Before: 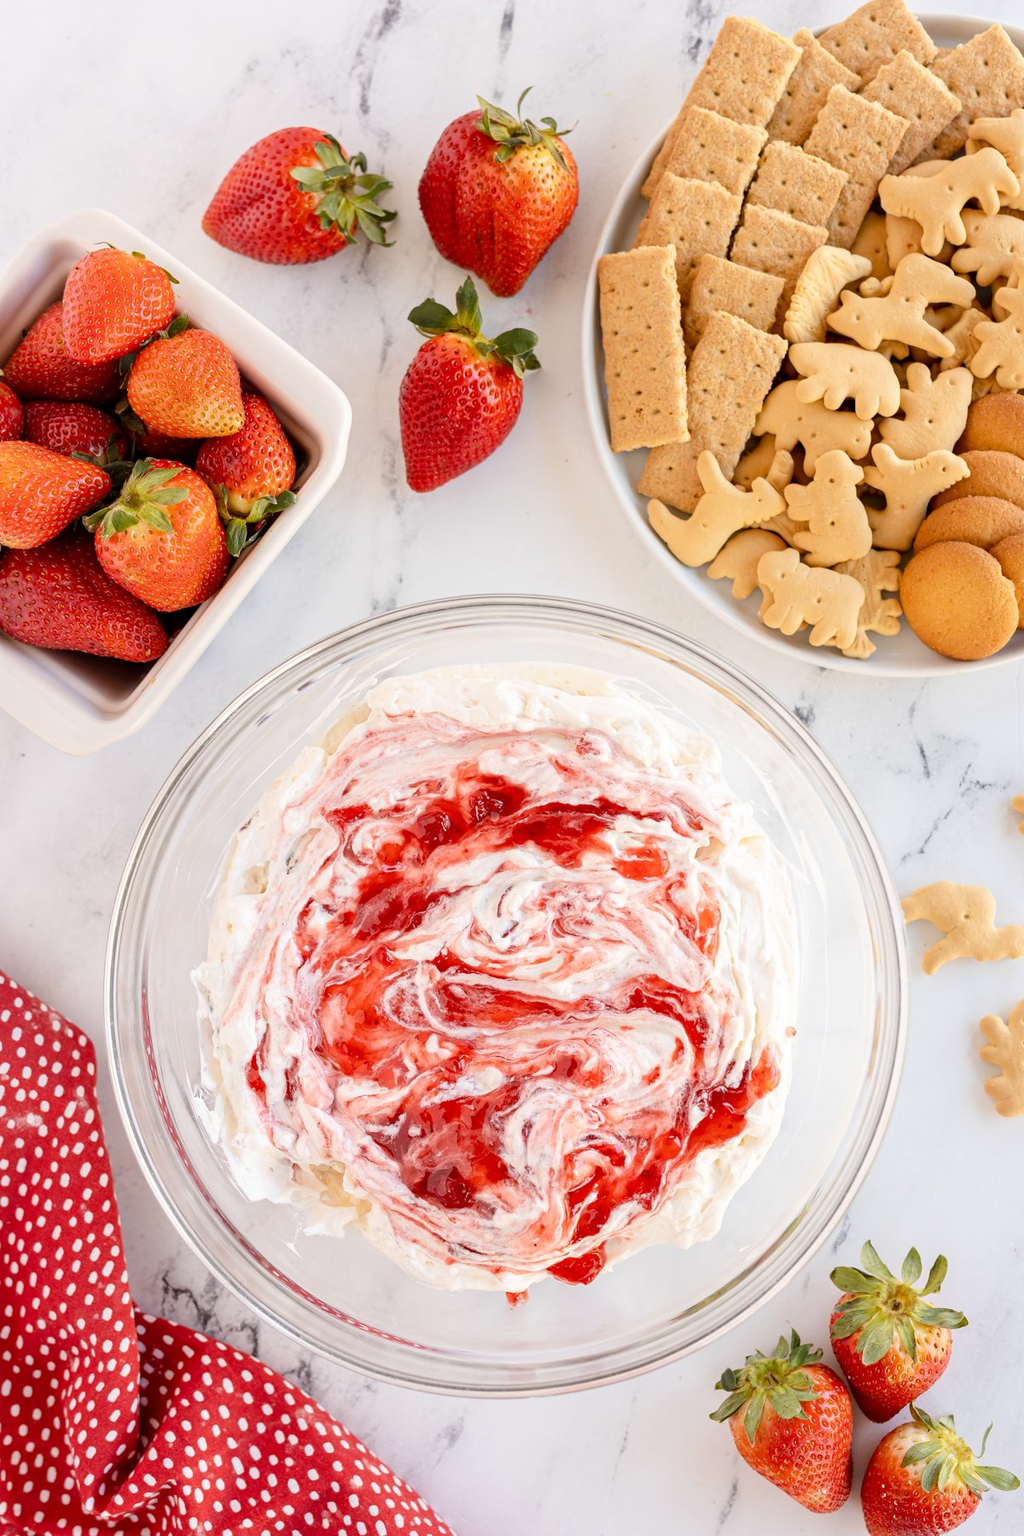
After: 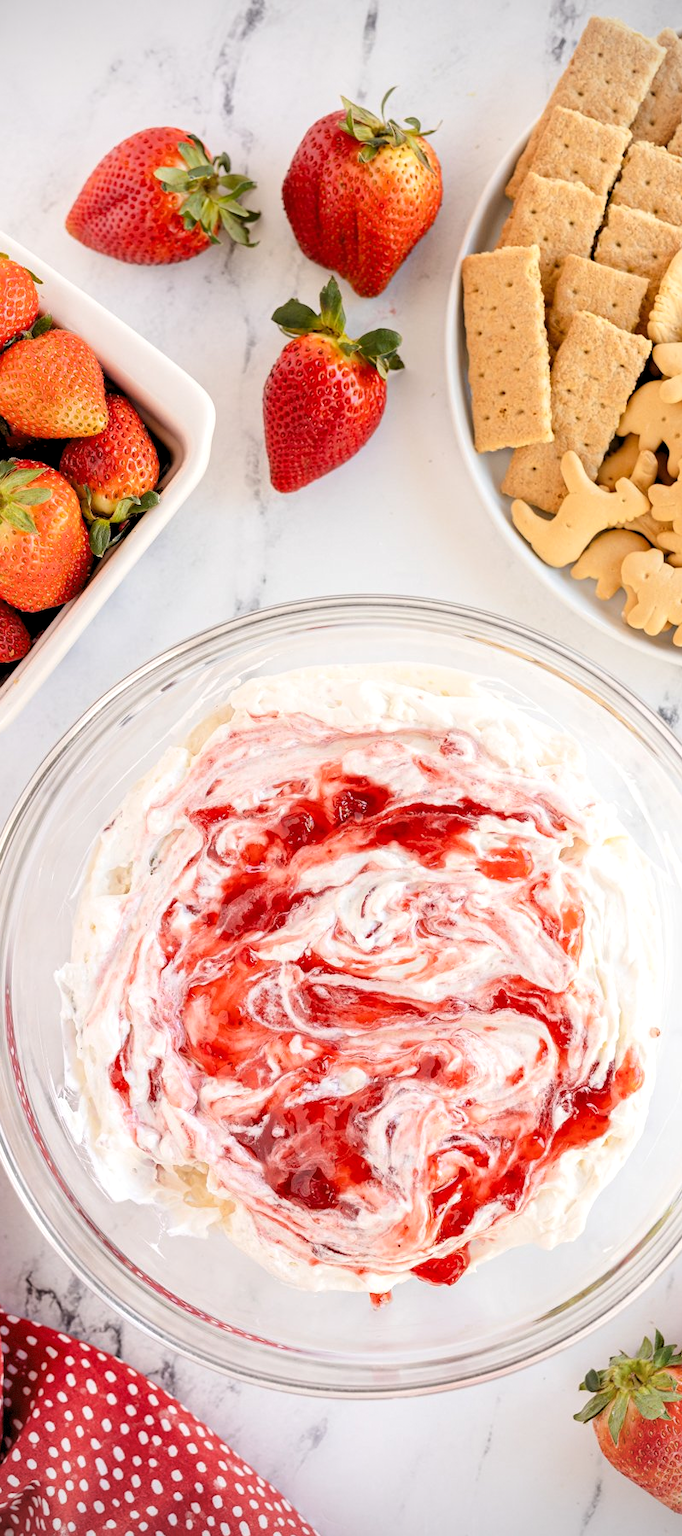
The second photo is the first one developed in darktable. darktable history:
crop and rotate: left 13.394%, right 19.953%
levels: levels [0.073, 0.497, 0.972]
vignetting: fall-off start 79.82%, dithering 8-bit output, unbound false
